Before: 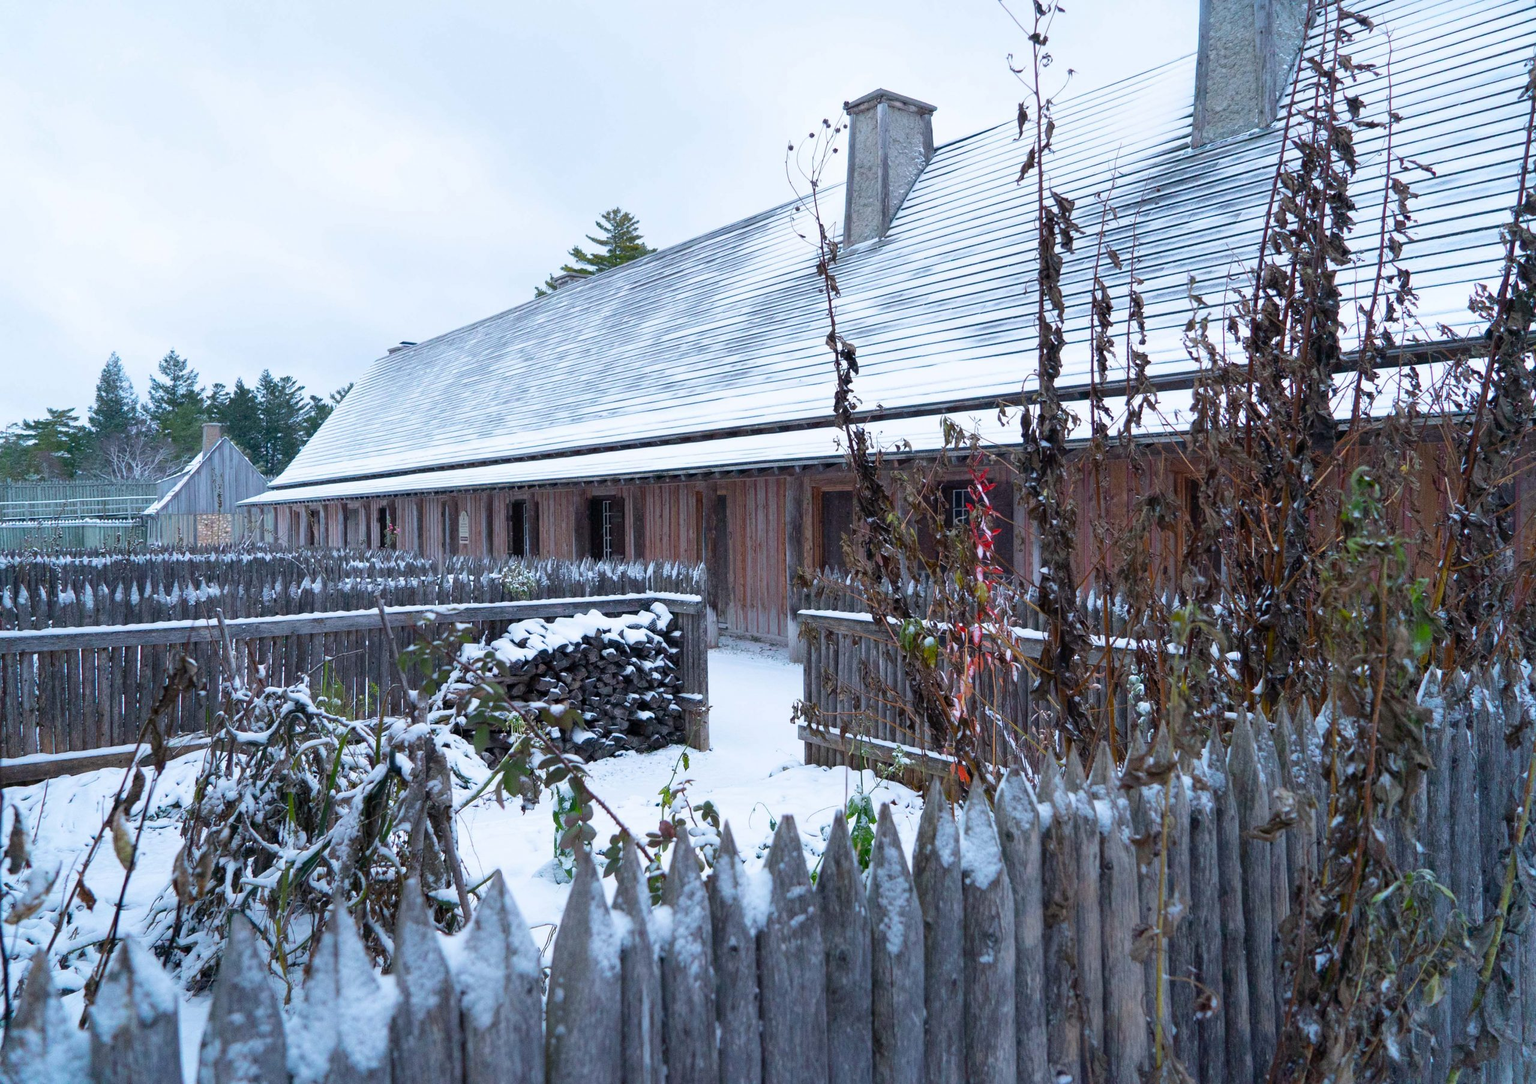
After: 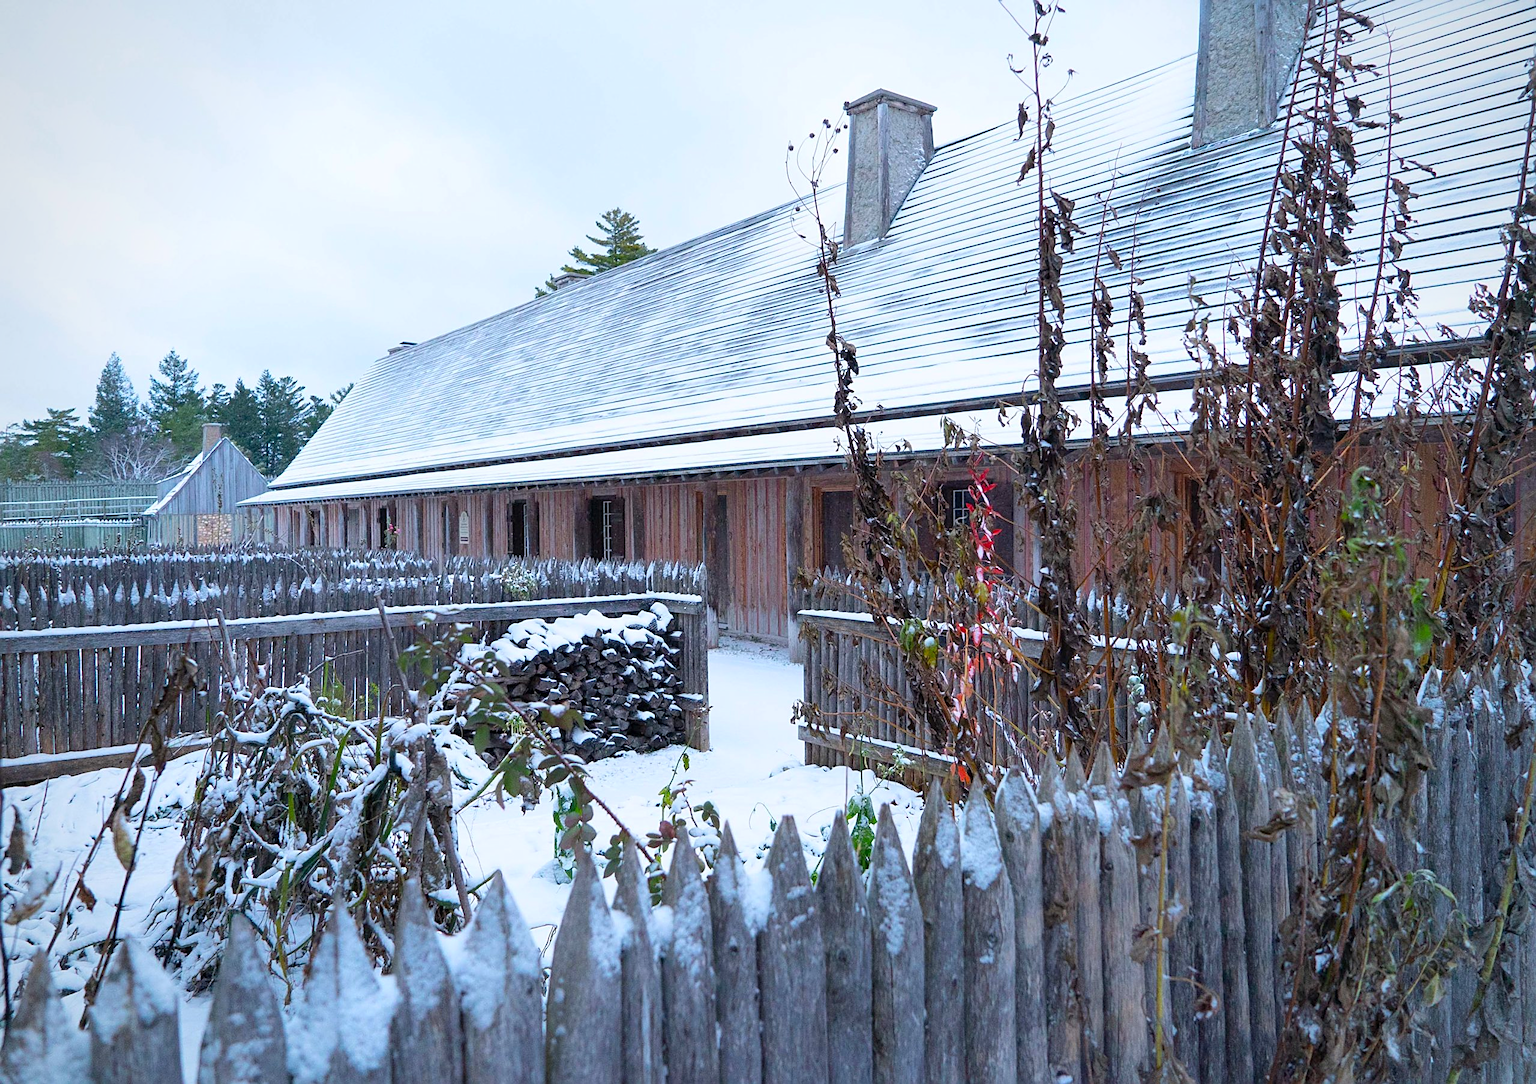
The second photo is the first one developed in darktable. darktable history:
vignetting: fall-off radius 81.62%
sharpen: on, module defaults
contrast brightness saturation: contrast 0.074, brightness 0.076, saturation 0.183
